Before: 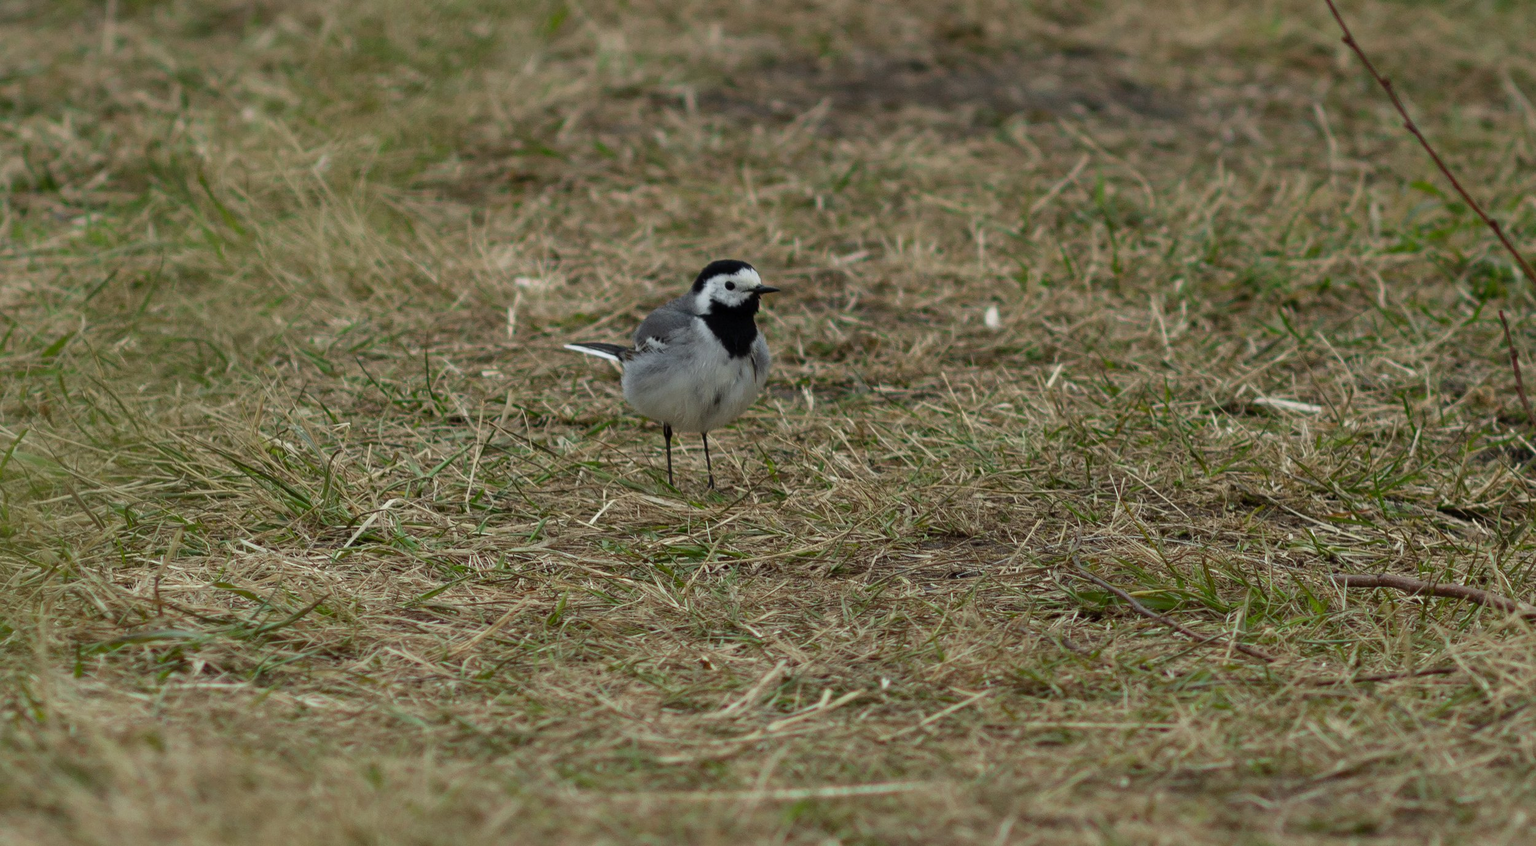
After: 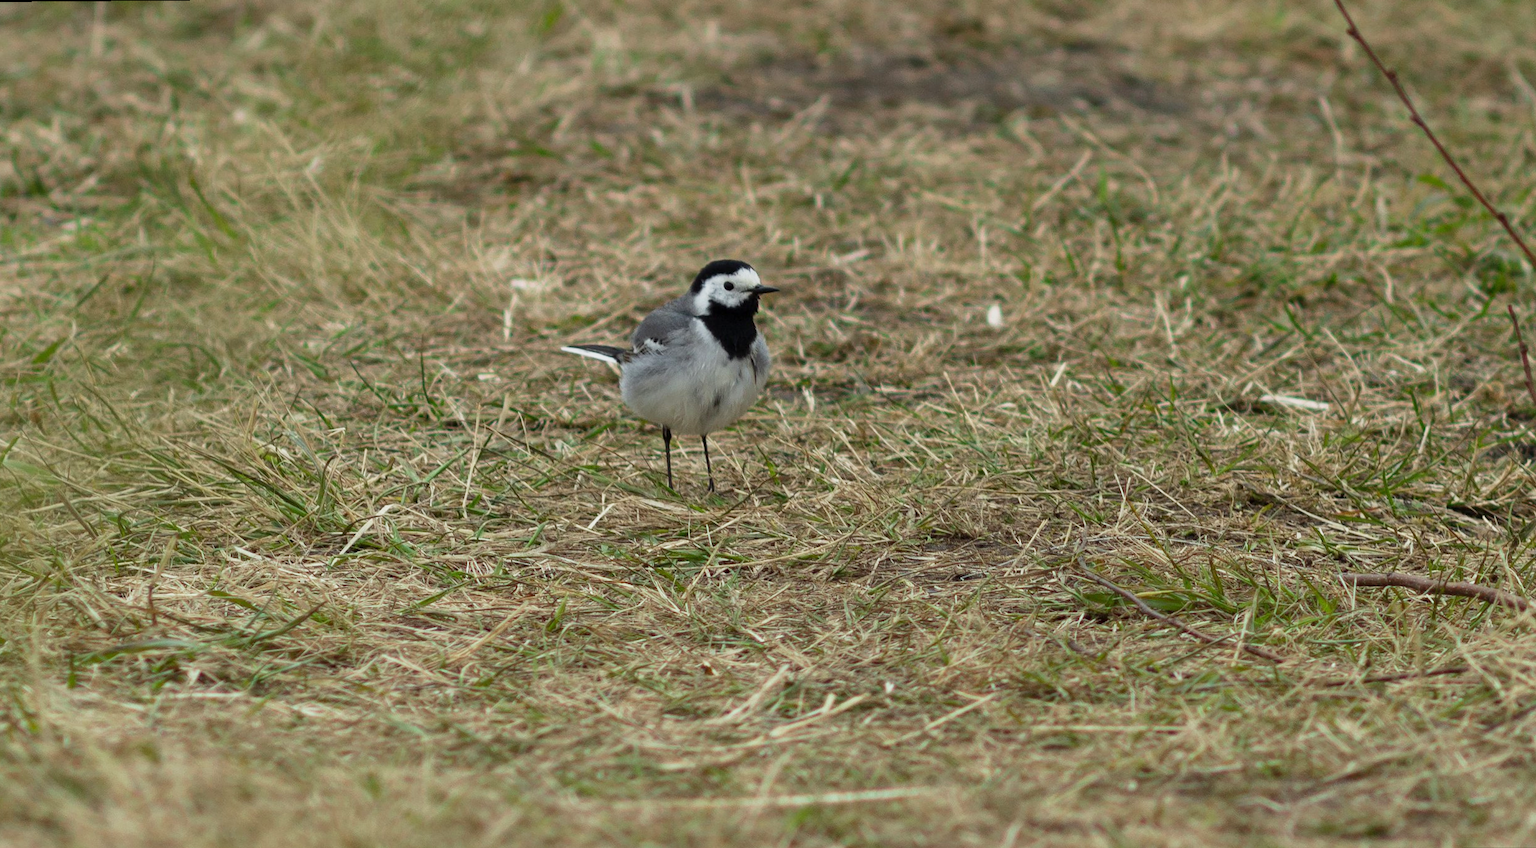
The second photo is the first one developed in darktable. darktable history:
base curve: curves: ch0 [(0, 0) (0.088, 0.125) (0.176, 0.251) (0.354, 0.501) (0.613, 0.749) (1, 0.877)], preserve colors none
rotate and perspective: rotation -0.45°, automatic cropping original format, crop left 0.008, crop right 0.992, crop top 0.012, crop bottom 0.988
